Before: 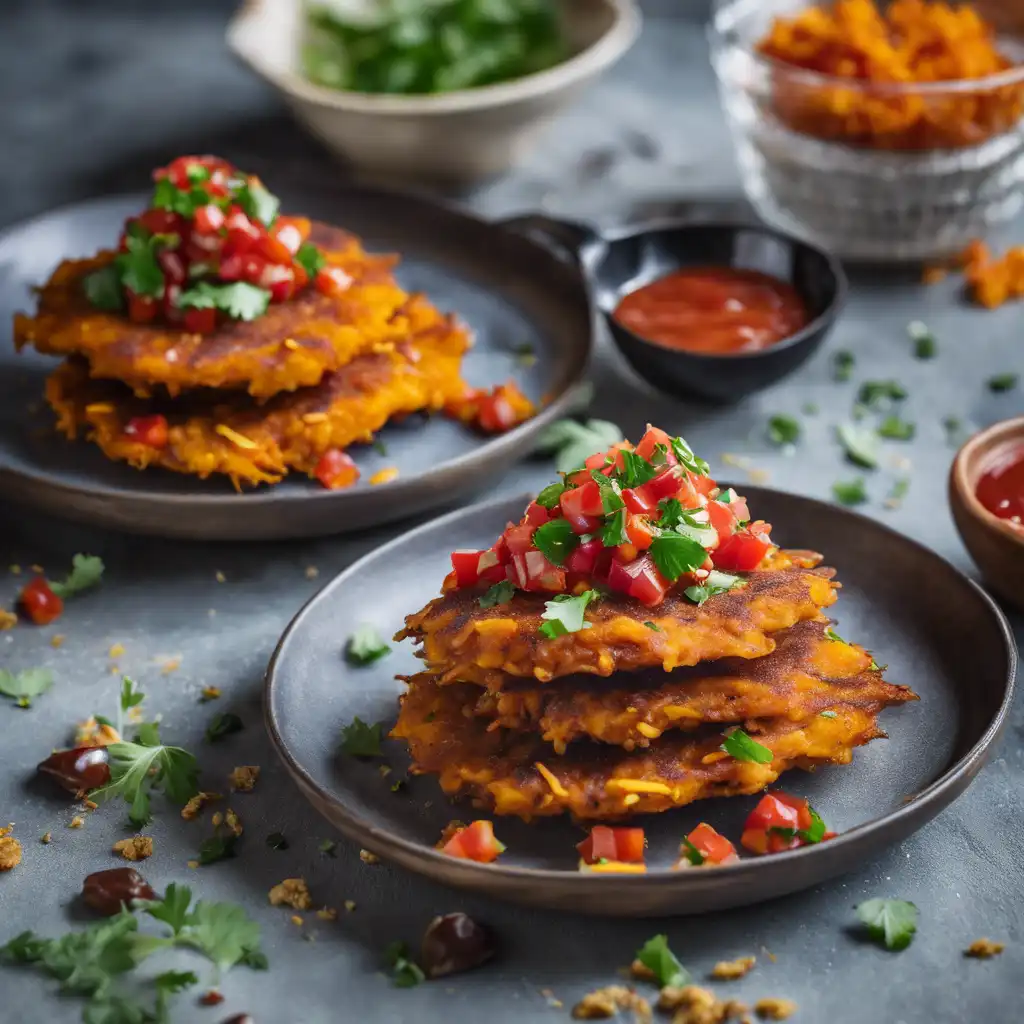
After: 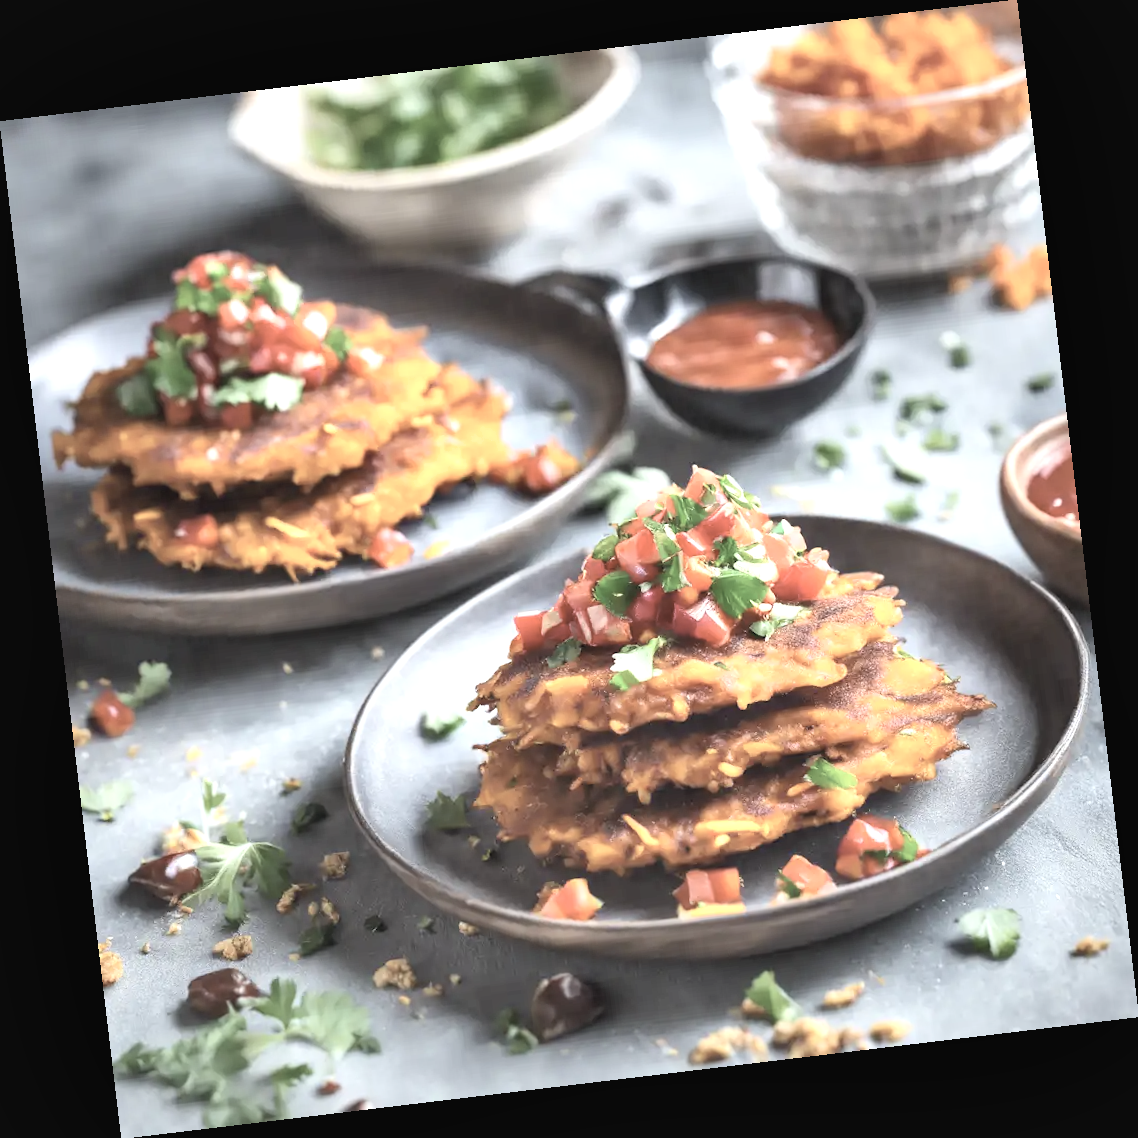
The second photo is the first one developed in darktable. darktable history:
color correction: saturation 0.5
exposure: black level correction 0, exposure 1.173 EV, compensate exposure bias true, compensate highlight preservation false
contrast brightness saturation: contrast 0.14, brightness 0.21
shadows and highlights: shadows color adjustment 97.66%, soften with gaussian
rotate and perspective: rotation -6.83°, automatic cropping off
